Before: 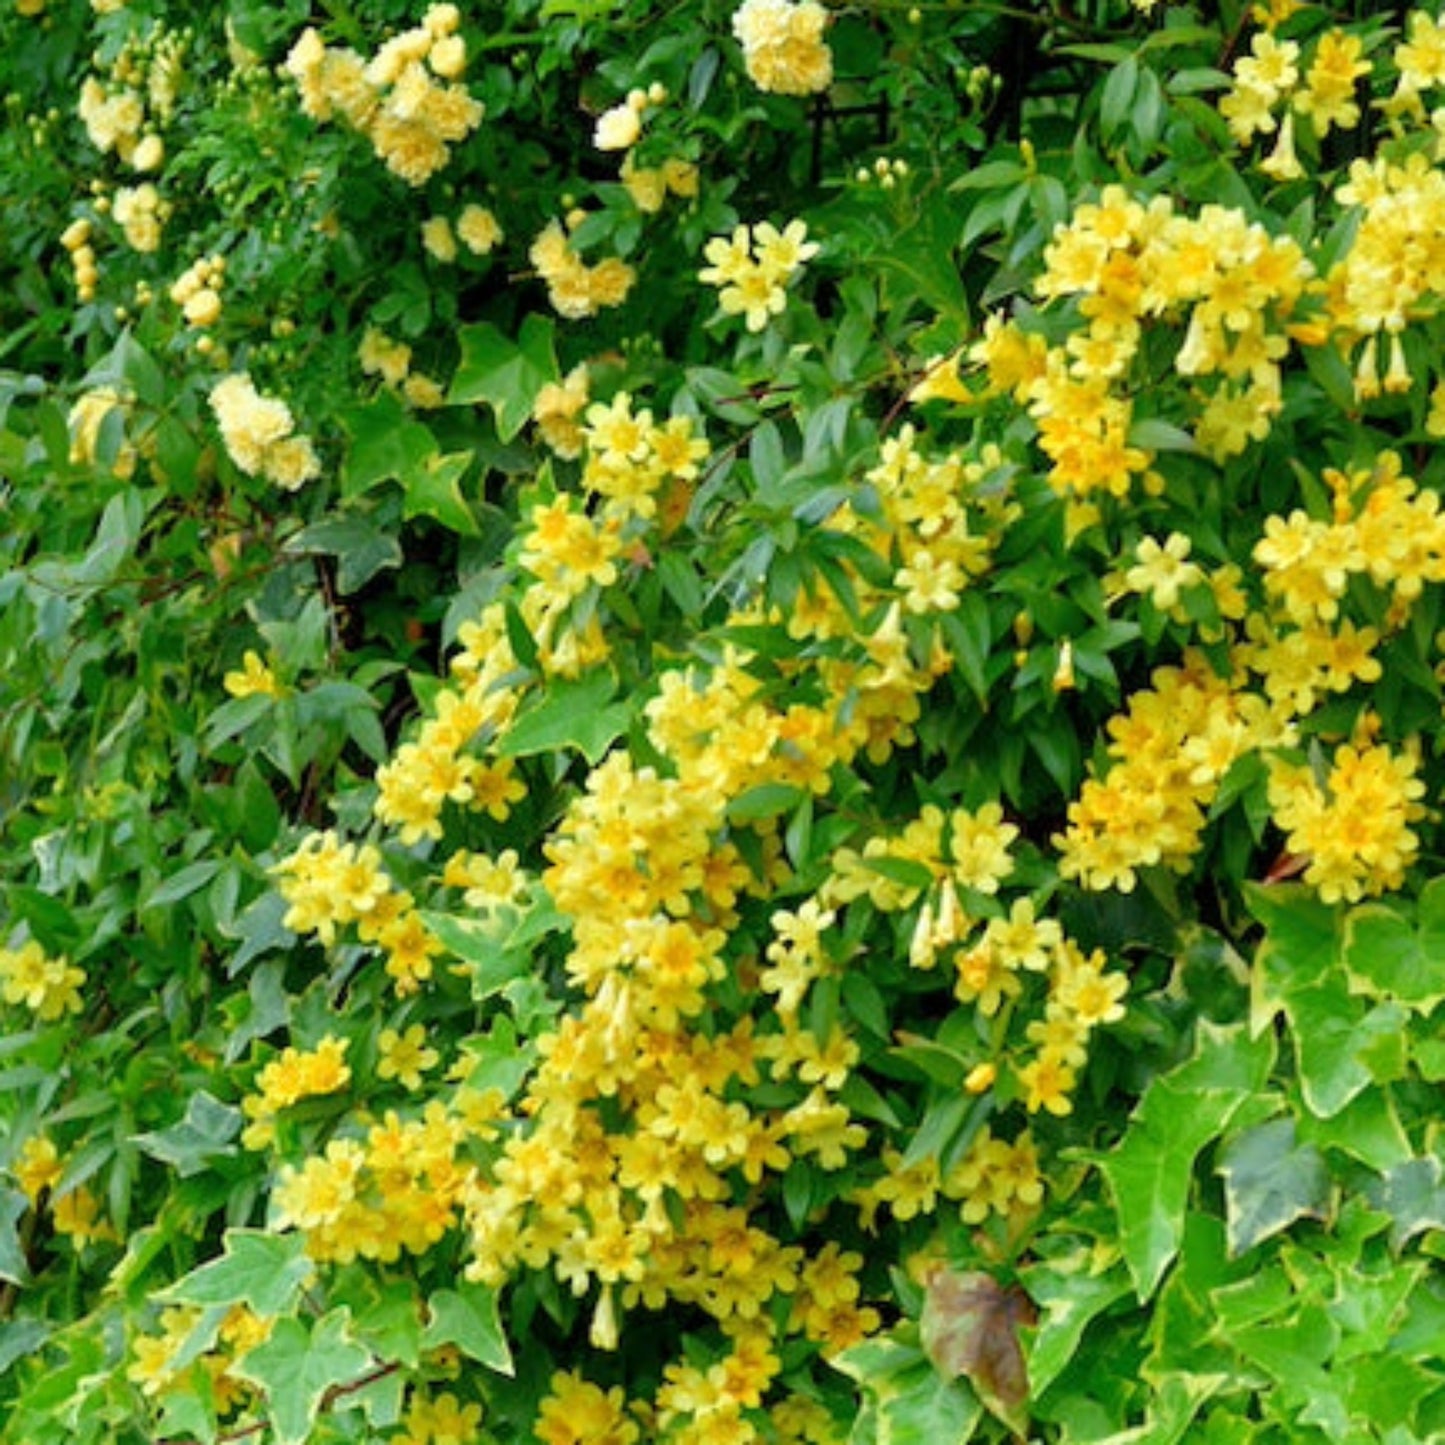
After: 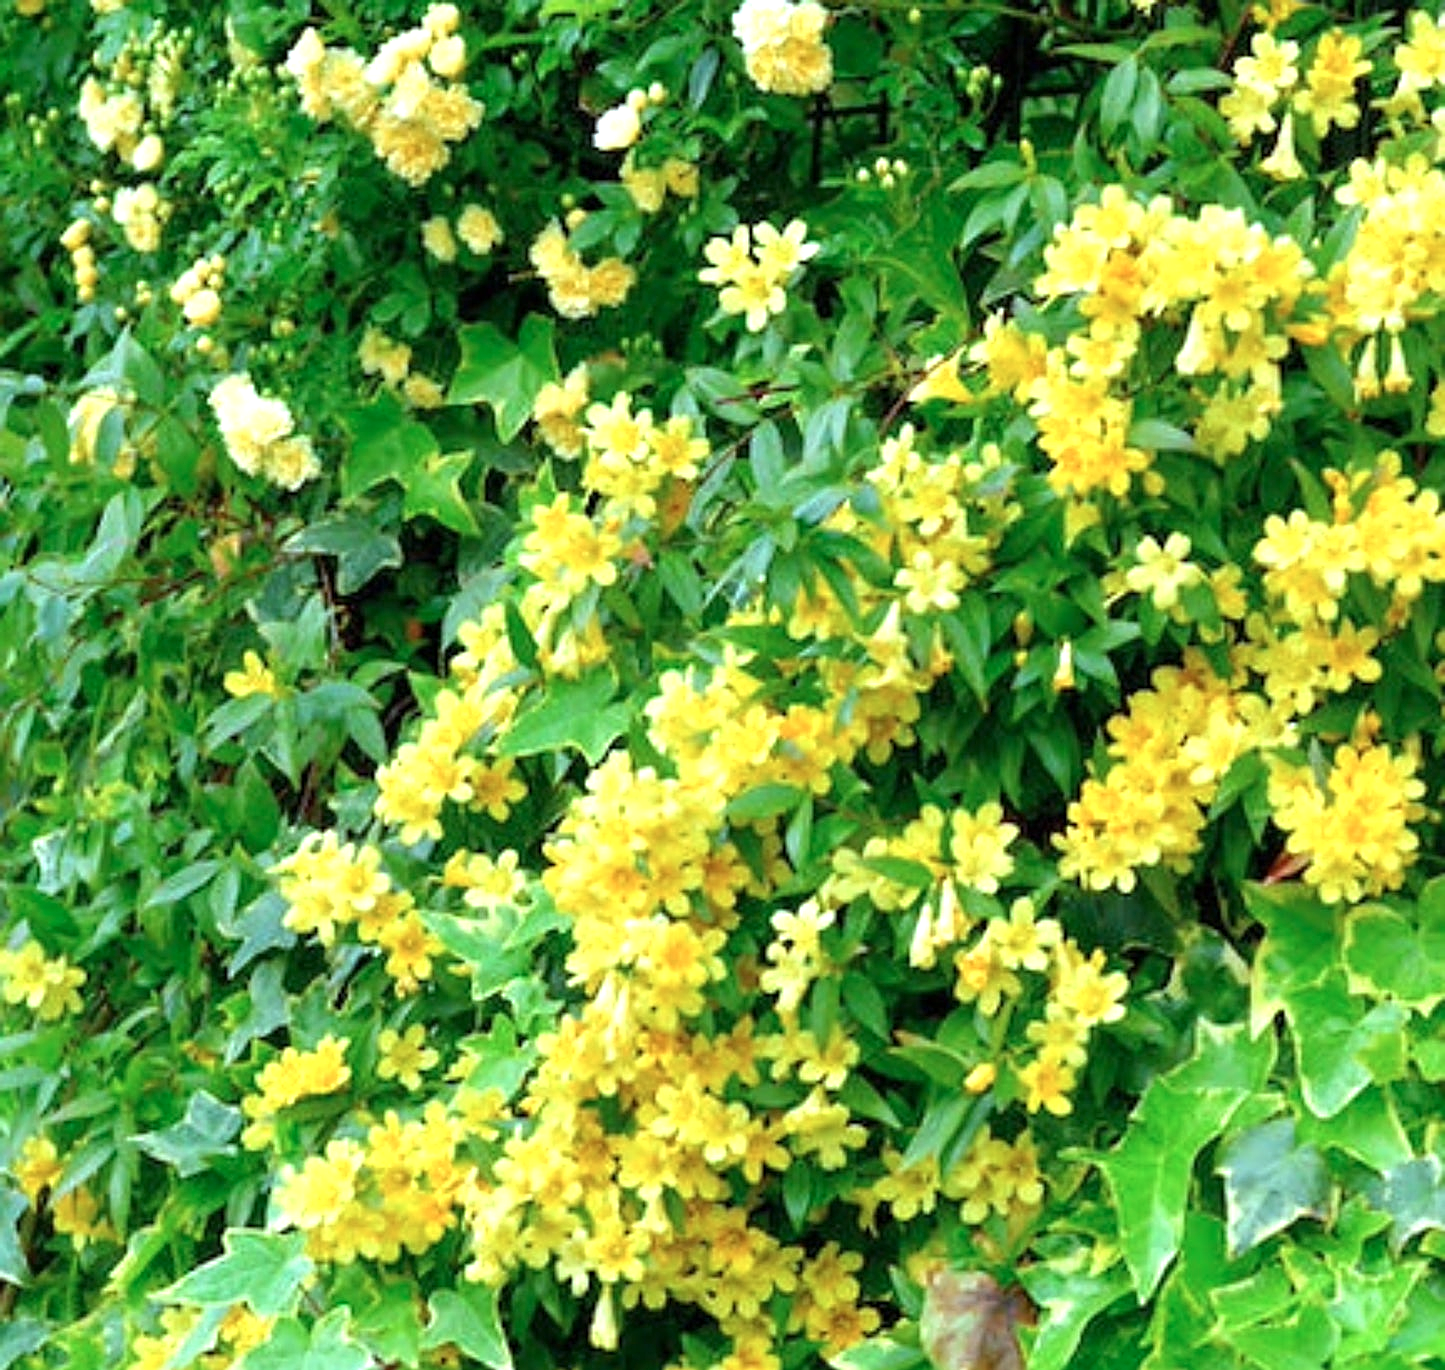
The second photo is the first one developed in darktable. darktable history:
exposure: exposure 0.606 EV, compensate highlight preservation false
color correction: highlights a* -3.89, highlights b* -10.99
crop and rotate: top 0.001%, bottom 5.179%
sharpen: on, module defaults
